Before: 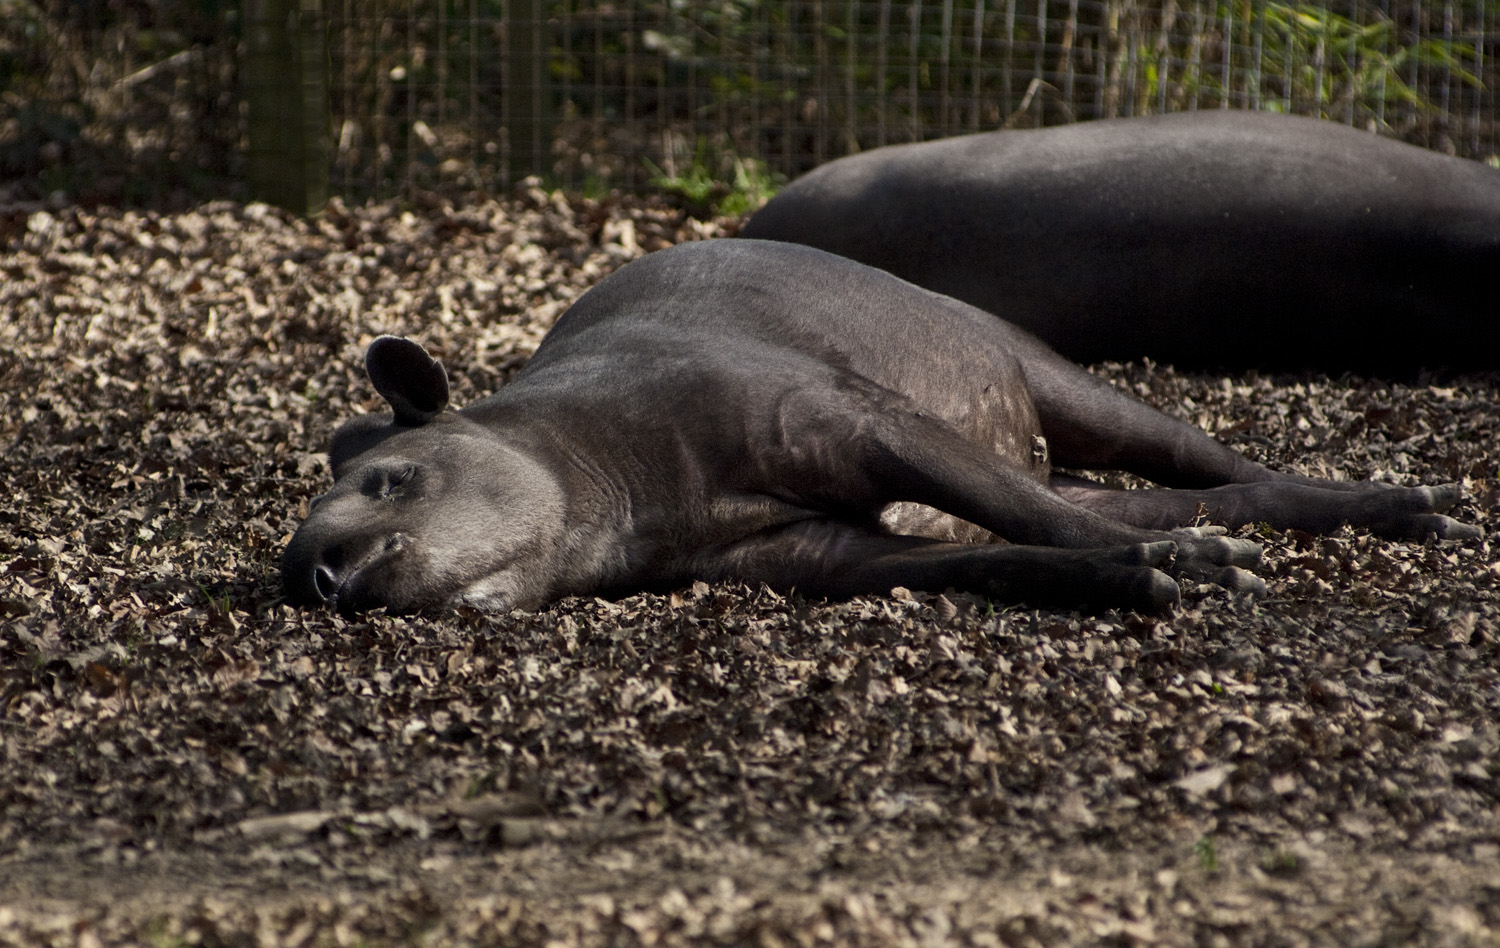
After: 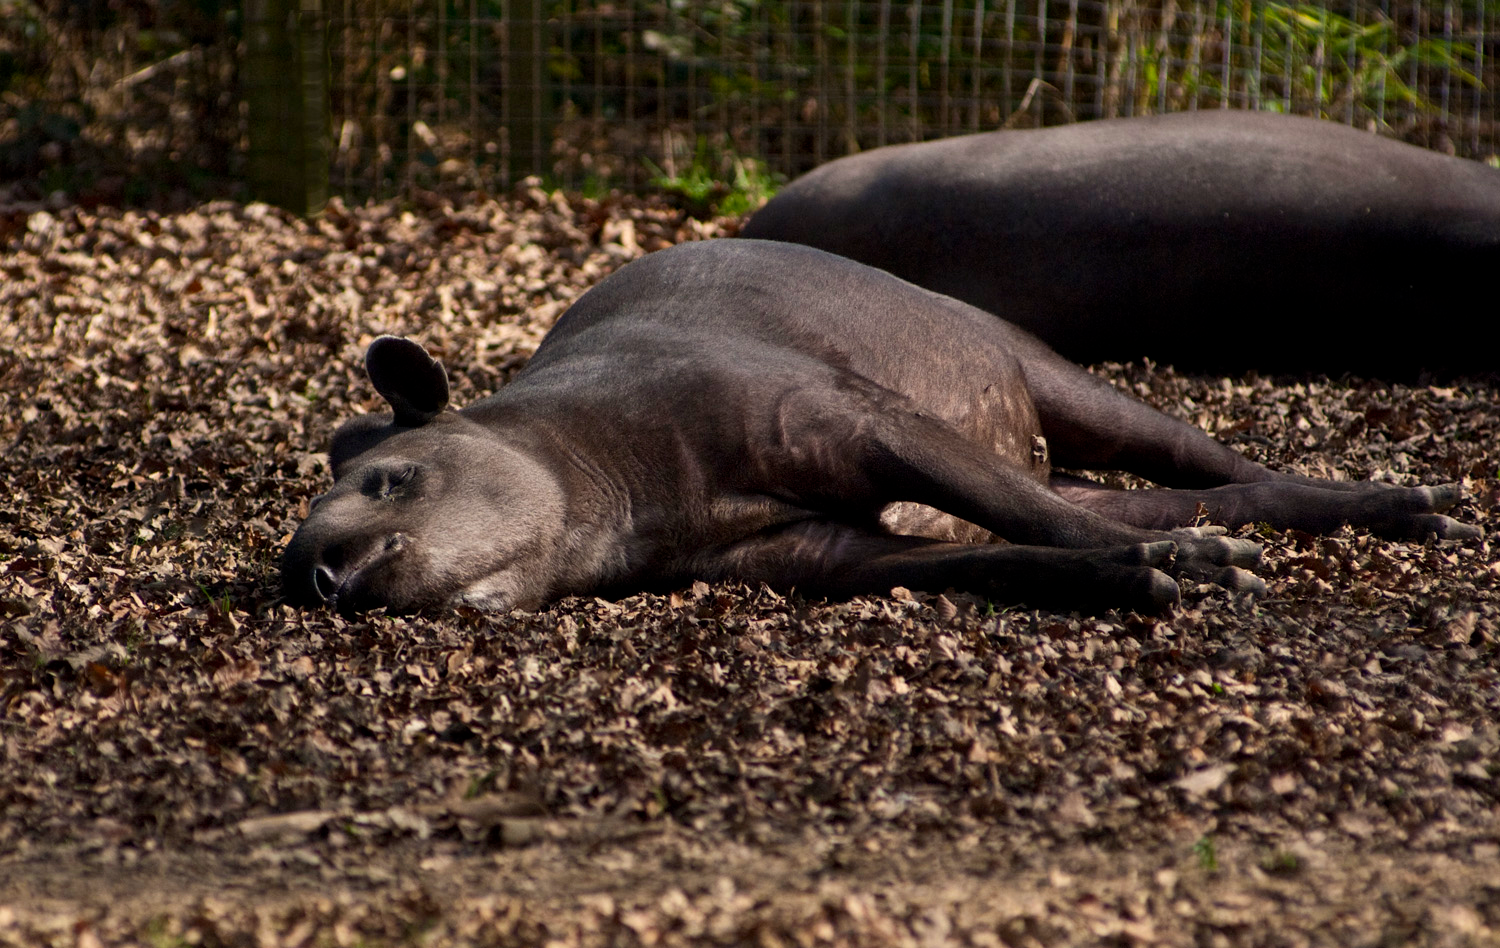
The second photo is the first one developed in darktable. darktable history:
color correction: highlights a* 3.22, highlights b* 1.93, saturation 1.19
